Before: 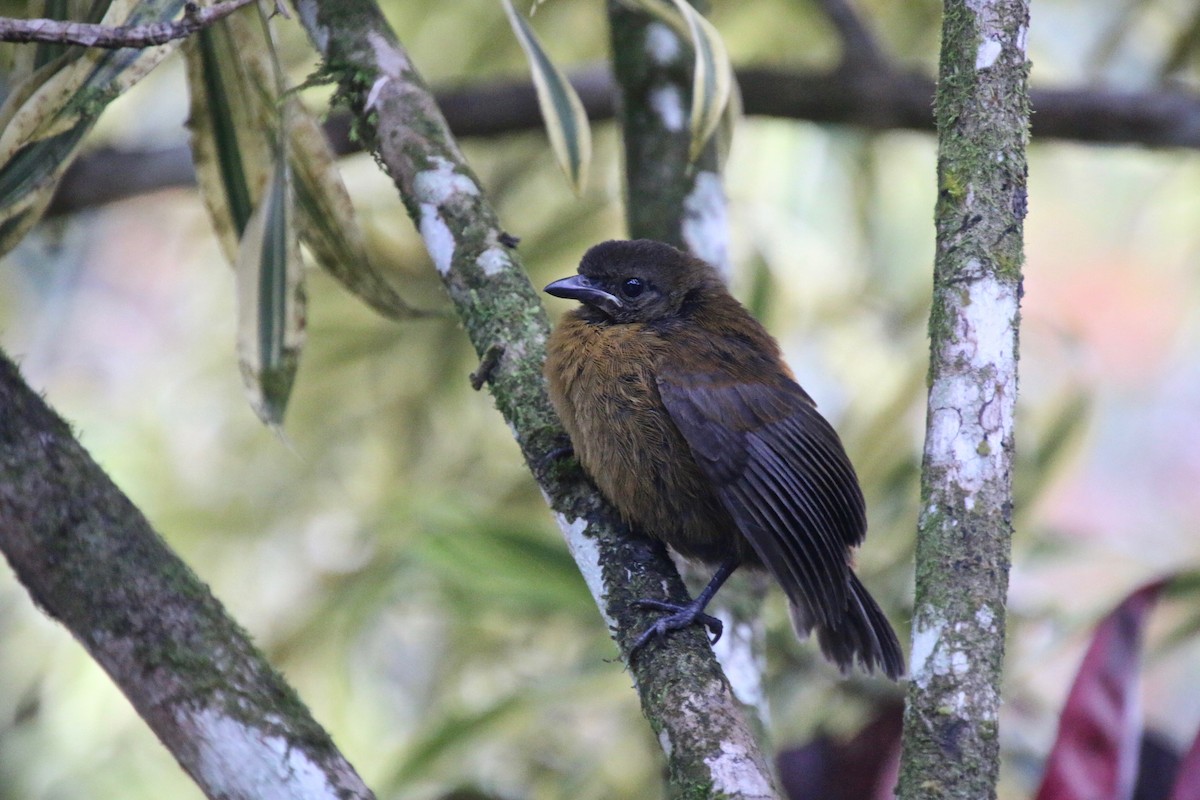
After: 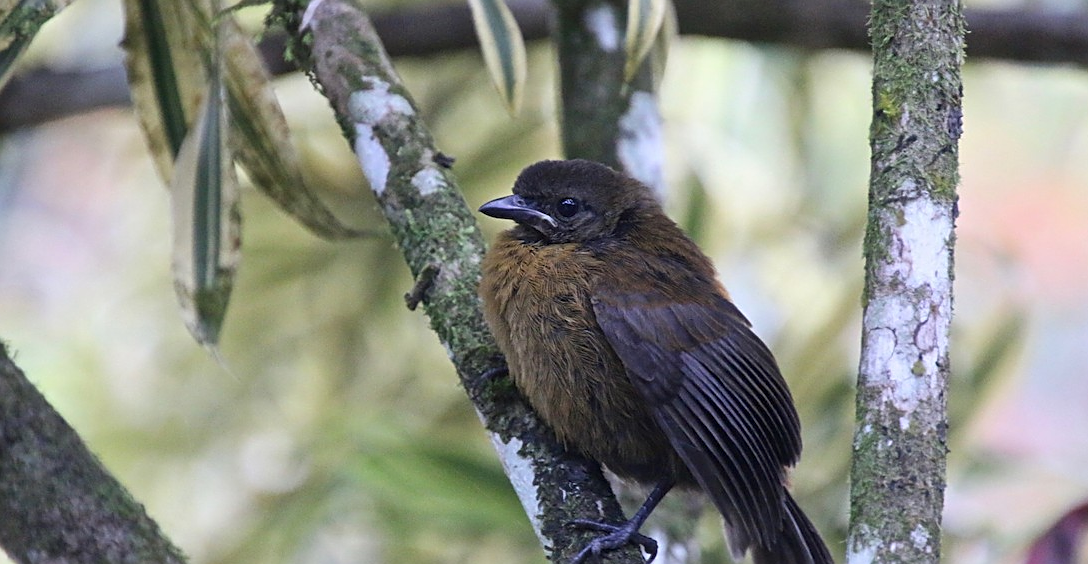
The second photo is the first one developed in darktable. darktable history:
crop: left 5.441%, top 10.034%, right 3.811%, bottom 19.391%
sharpen: on, module defaults
